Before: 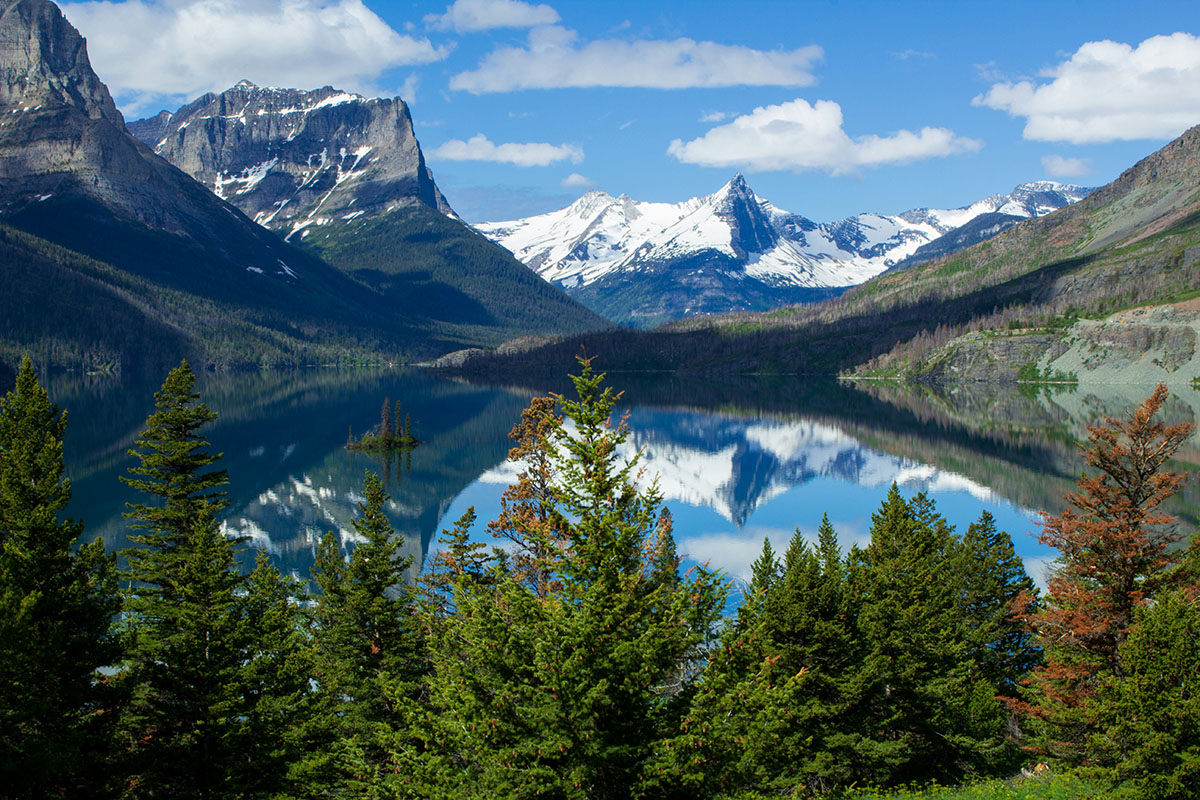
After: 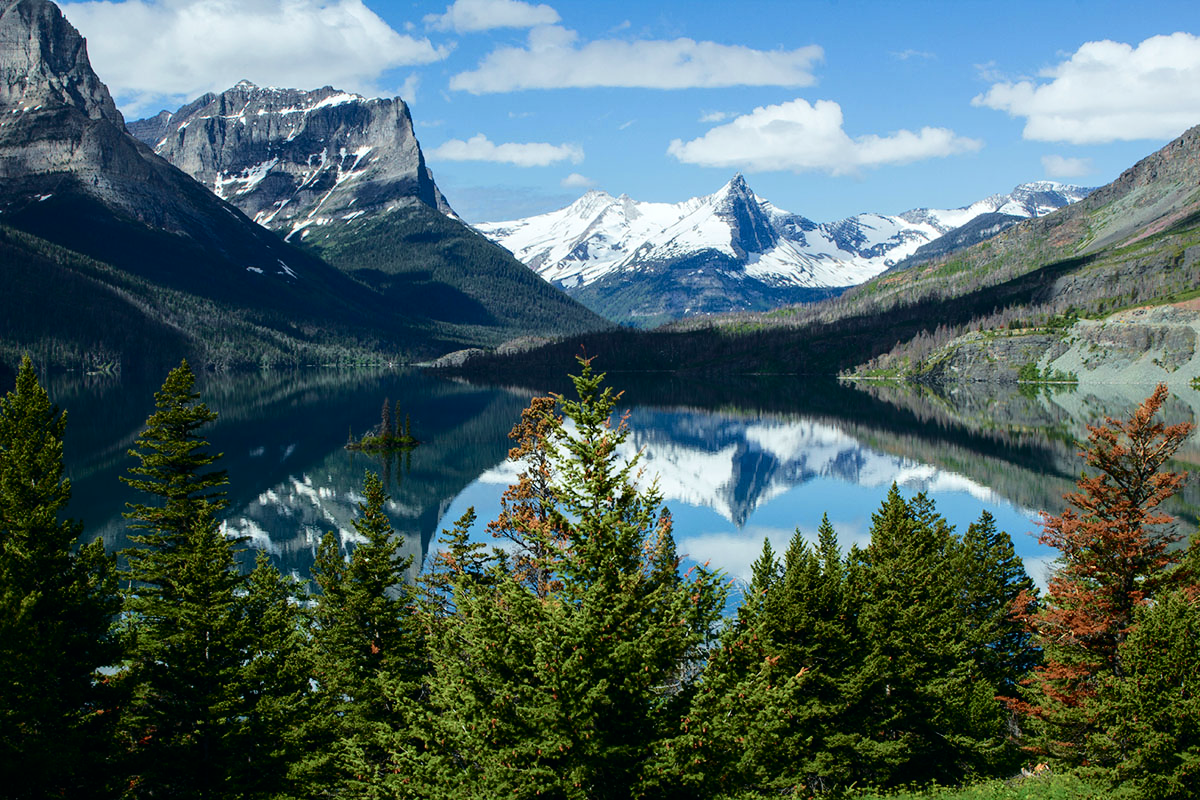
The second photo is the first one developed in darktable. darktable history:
tone curve: curves: ch0 [(0, 0) (0.081, 0.044) (0.192, 0.125) (0.283, 0.238) (0.416, 0.449) (0.495, 0.524) (0.686, 0.743) (0.826, 0.865) (0.978, 0.988)]; ch1 [(0, 0) (0.161, 0.092) (0.35, 0.33) (0.392, 0.392) (0.427, 0.426) (0.479, 0.472) (0.505, 0.497) (0.521, 0.514) (0.547, 0.568) (0.579, 0.597) (0.625, 0.627) (0.678, 0.733) (1, 1)]; ch2 [(0, 0) (0.346, 0.362) (0.404, 0.427) (0.502, 0.495) (0.531, 0.523) (0.549, 0.554) (0.582, 0.596) (0.629, 0.642) (0.717, 0.678) (1, 1)], color space Lab, independent channels, preserve colors none
